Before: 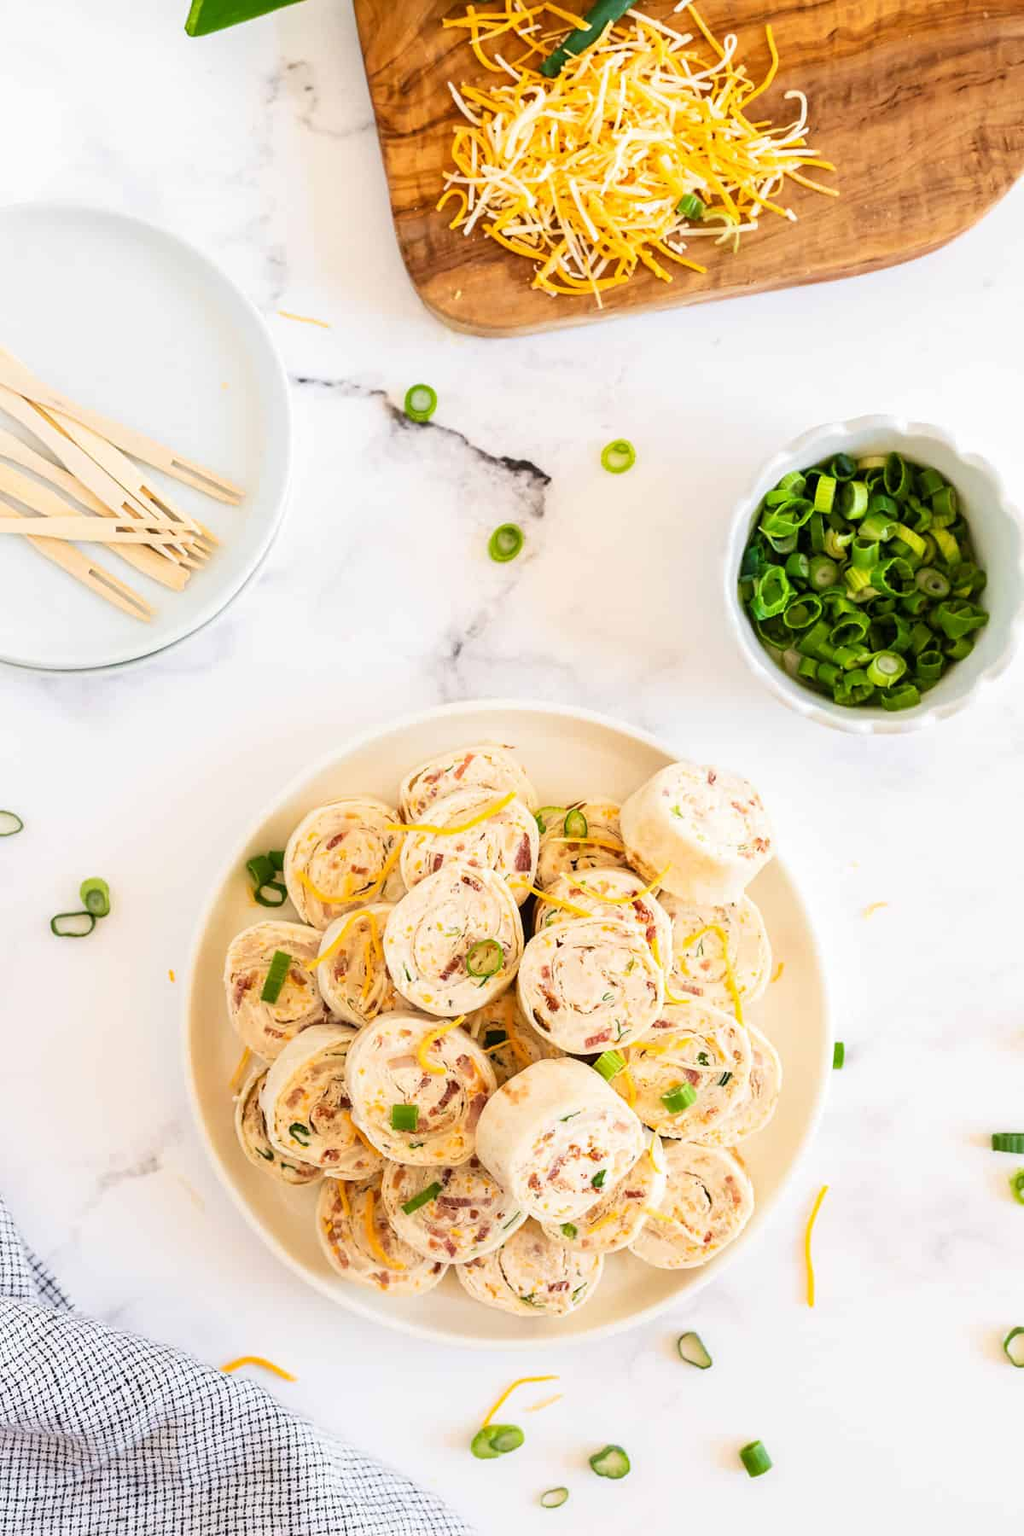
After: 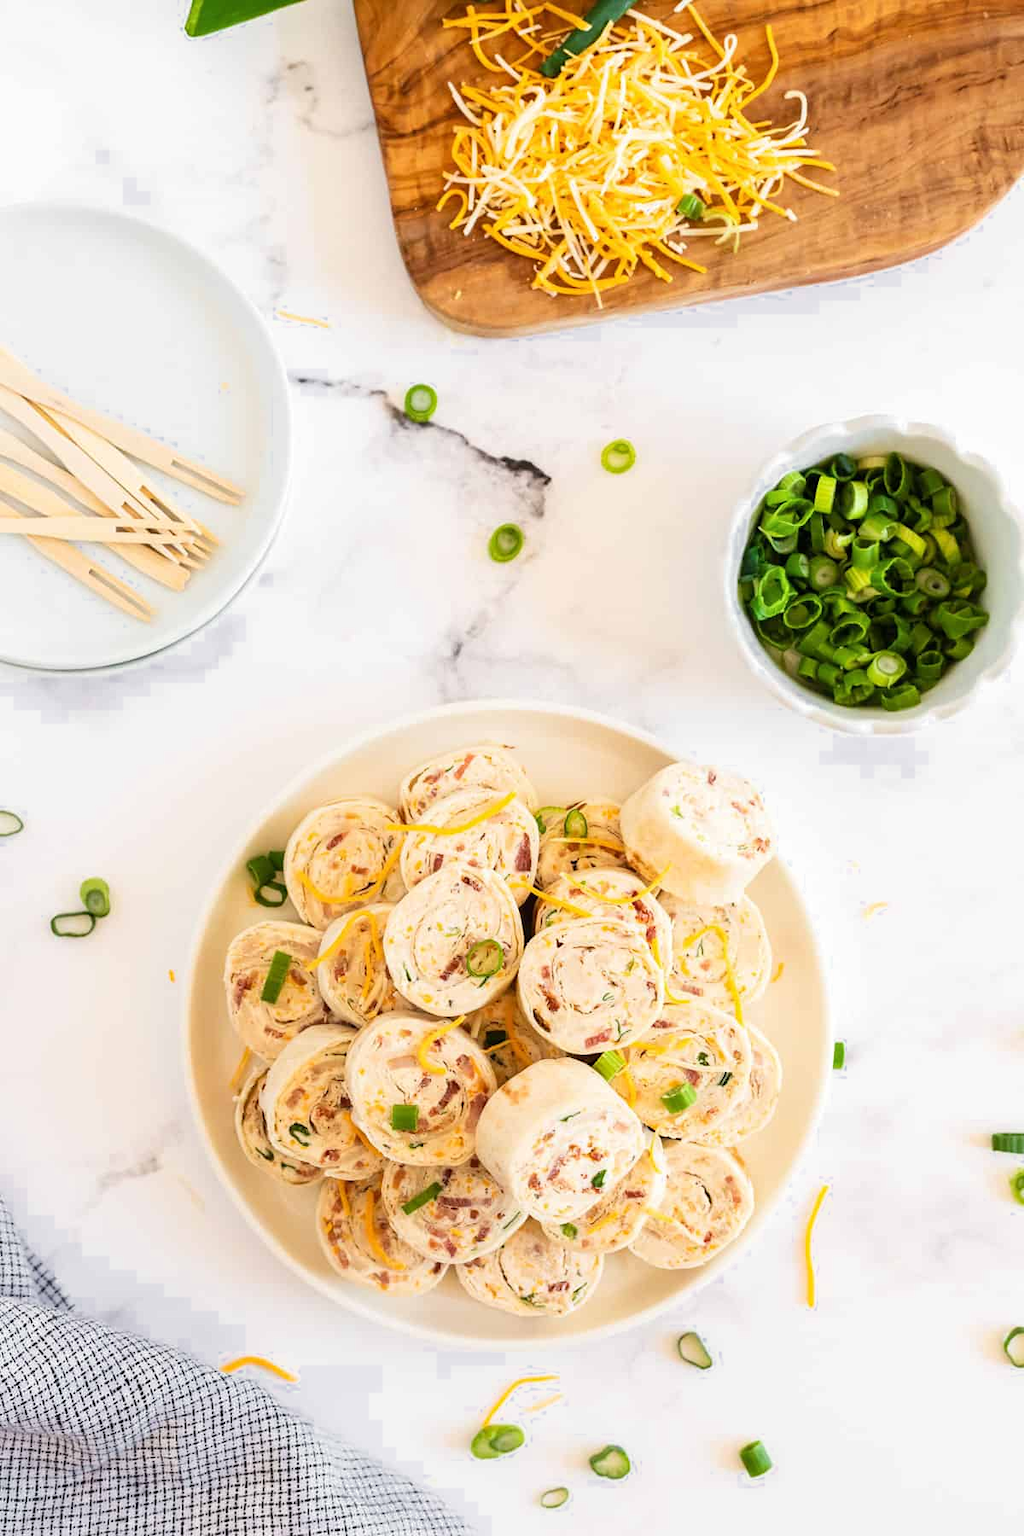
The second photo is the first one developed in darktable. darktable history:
color zones: curves: ch0 [(0, 0.497) (0.143, 0.5) (0.286, 0.5) (0.429, 0.483) (0.571, 0.116) (0.714, -0.006) (0.857, 0.28) (1, 0.497)]
